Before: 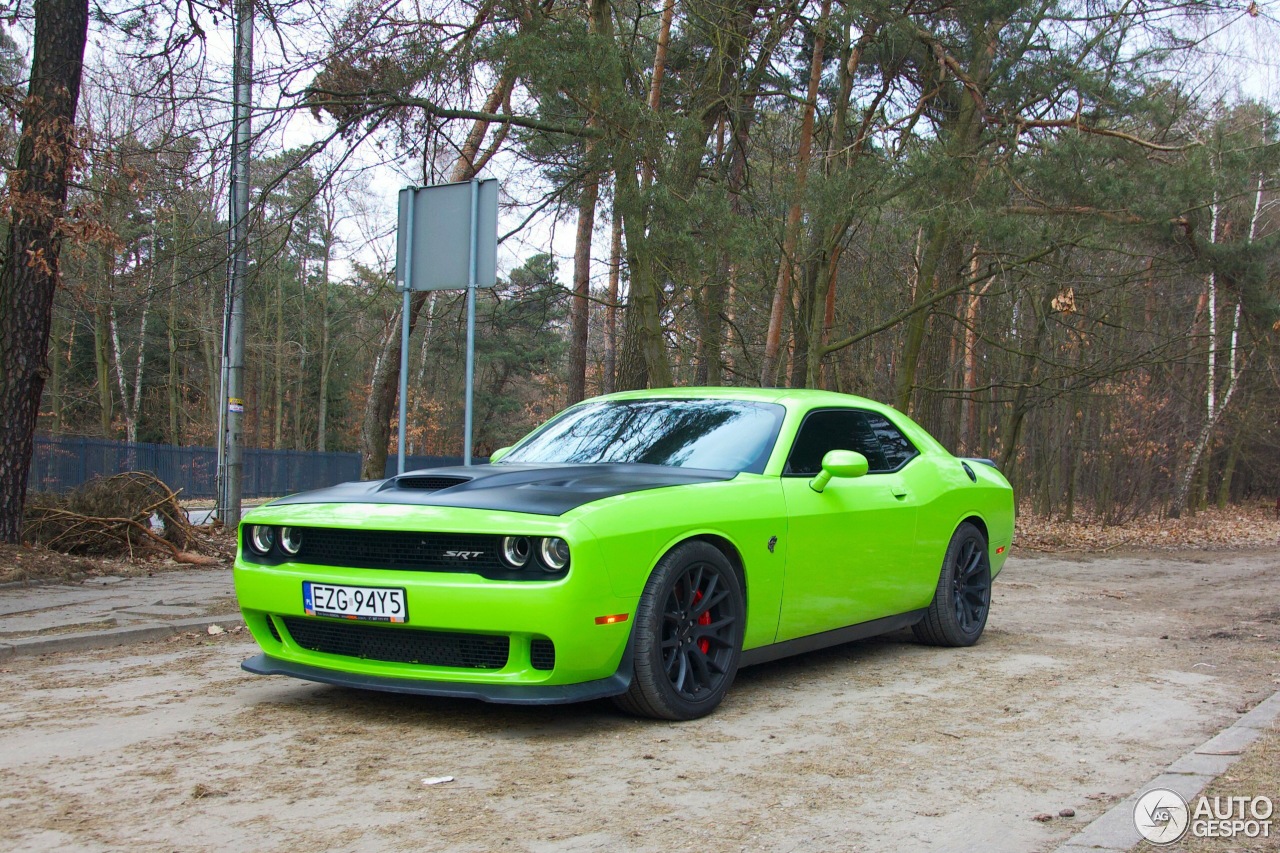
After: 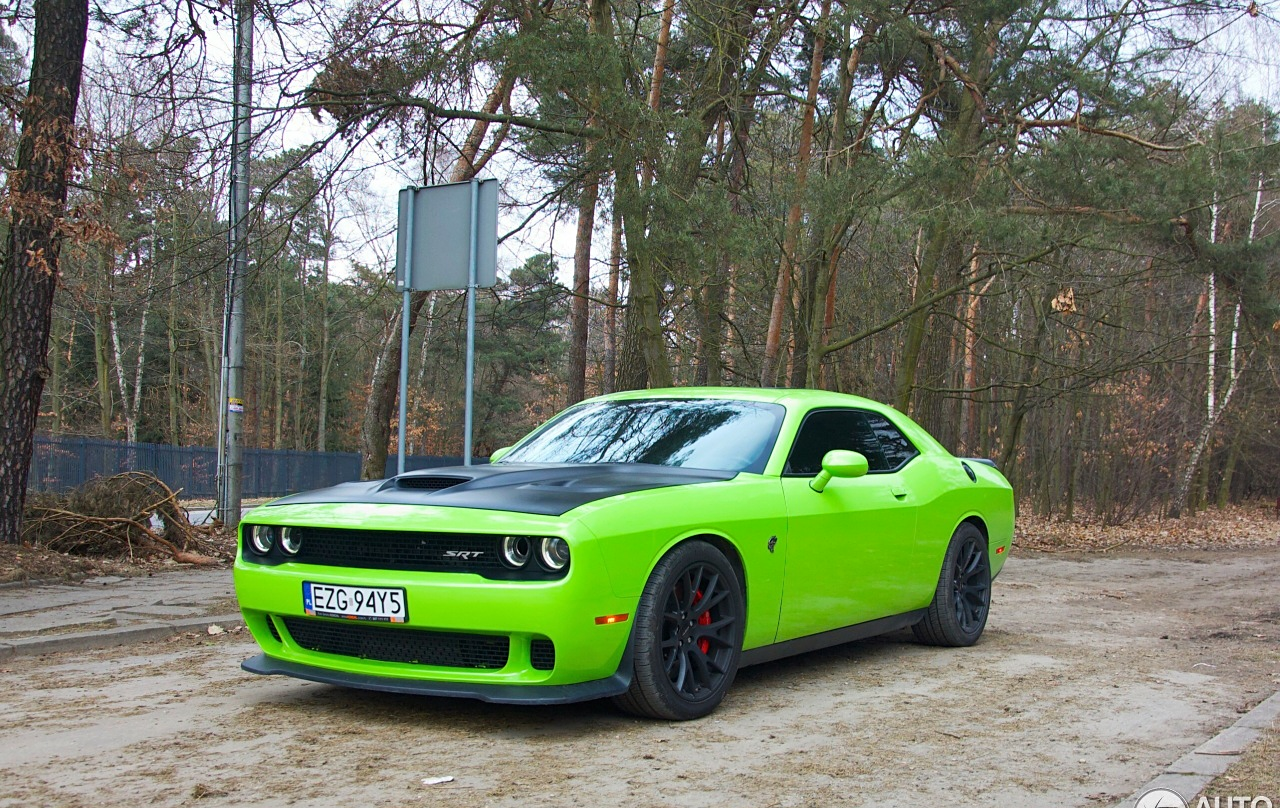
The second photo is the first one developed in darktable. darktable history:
shadows and highlights: shadows 53.23, soften with gaussian
crop and rotate: top 0.004%, bottom 5.175%
sharpen: amount 0.213
